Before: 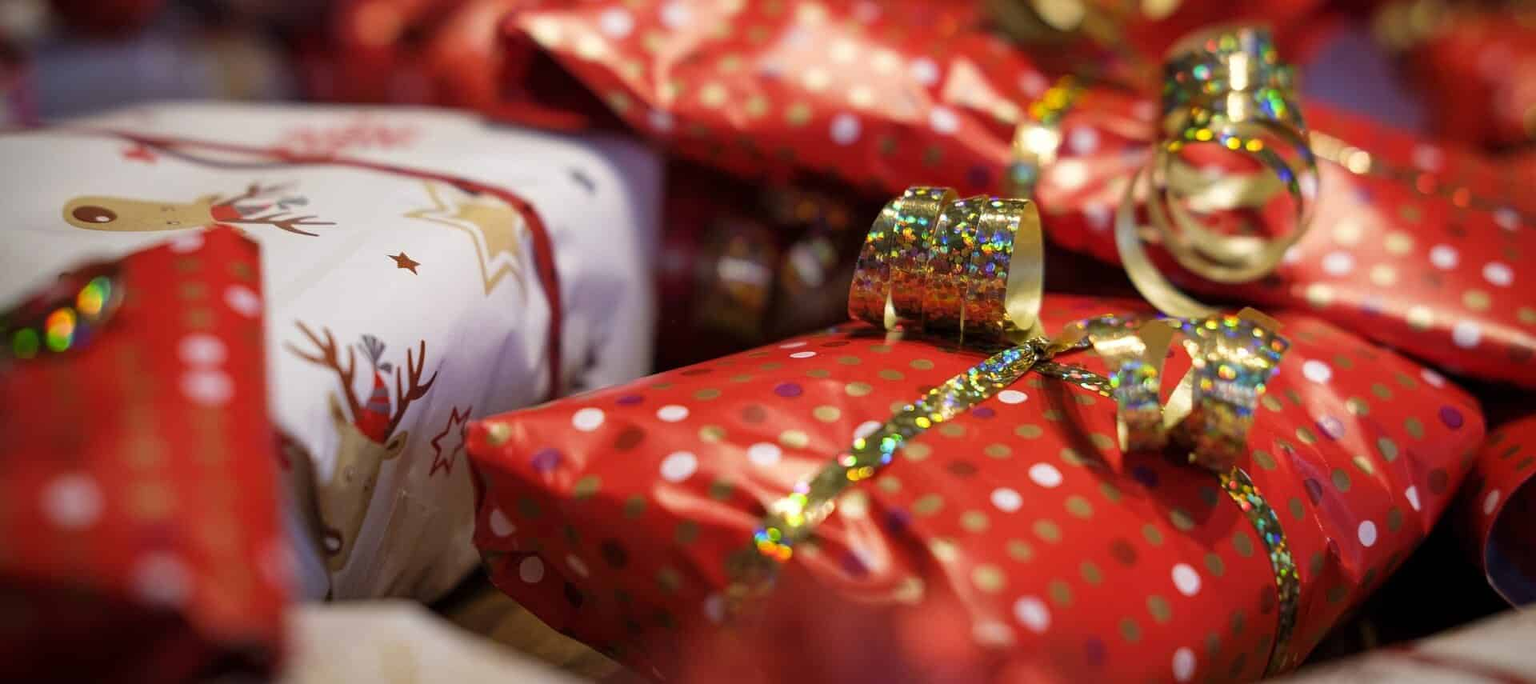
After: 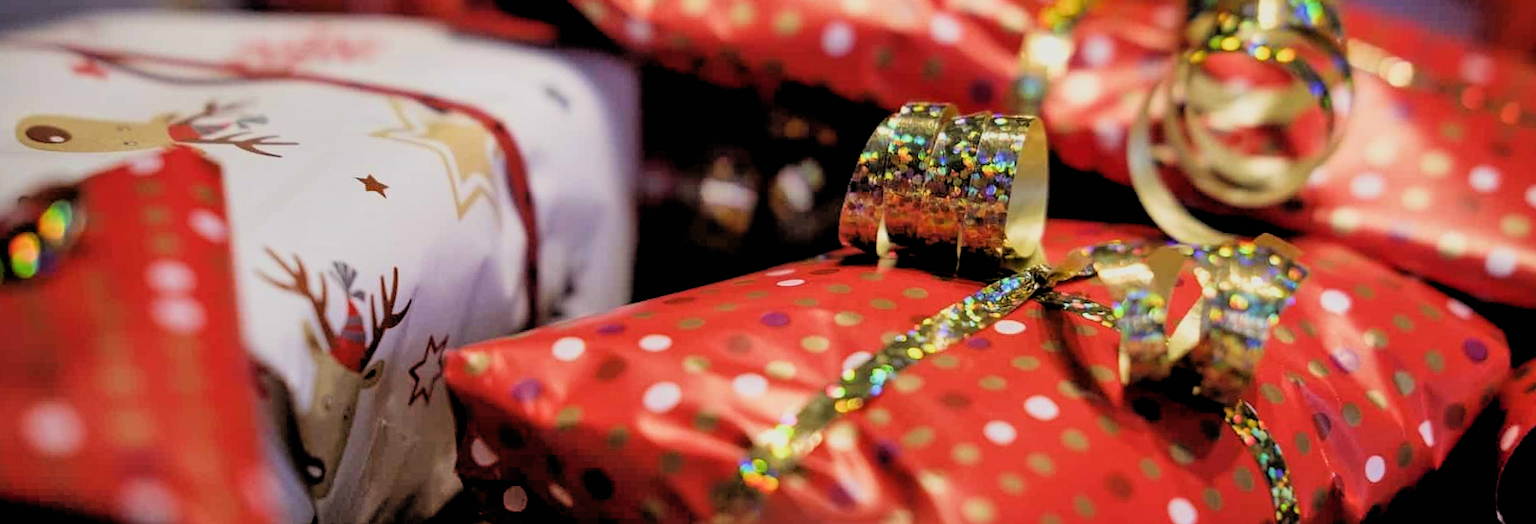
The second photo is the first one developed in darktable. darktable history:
exposure: exposure 0 EV, compensate highlight preservation false
crop: top 13.819%, bottom 11.169%
rgb levels: levels [[0.013, 0.434, 0.89], [0, 0.5, 1], [0, 0.5, 1]]
rotate and perspective: rotation 0.074°, lens shift (vertical) 0.096, lens shift (horizontal) -0.041, crop left 0.043, crop right 0.952, crop top 0.024, crop bottom 0.979
filmic rgb: black relative exposure -7.75 EV, white relative exposure 4.4 EV, threshold 3 EV, hardness 3.76, latitude 50%, contrast 1.1, color science v5 (2021), contrast in shadows safe, contrast in highlights safe, enable highlight reconstruction true
shadows and highlights: low approximation 0.01, soften with gaussian
